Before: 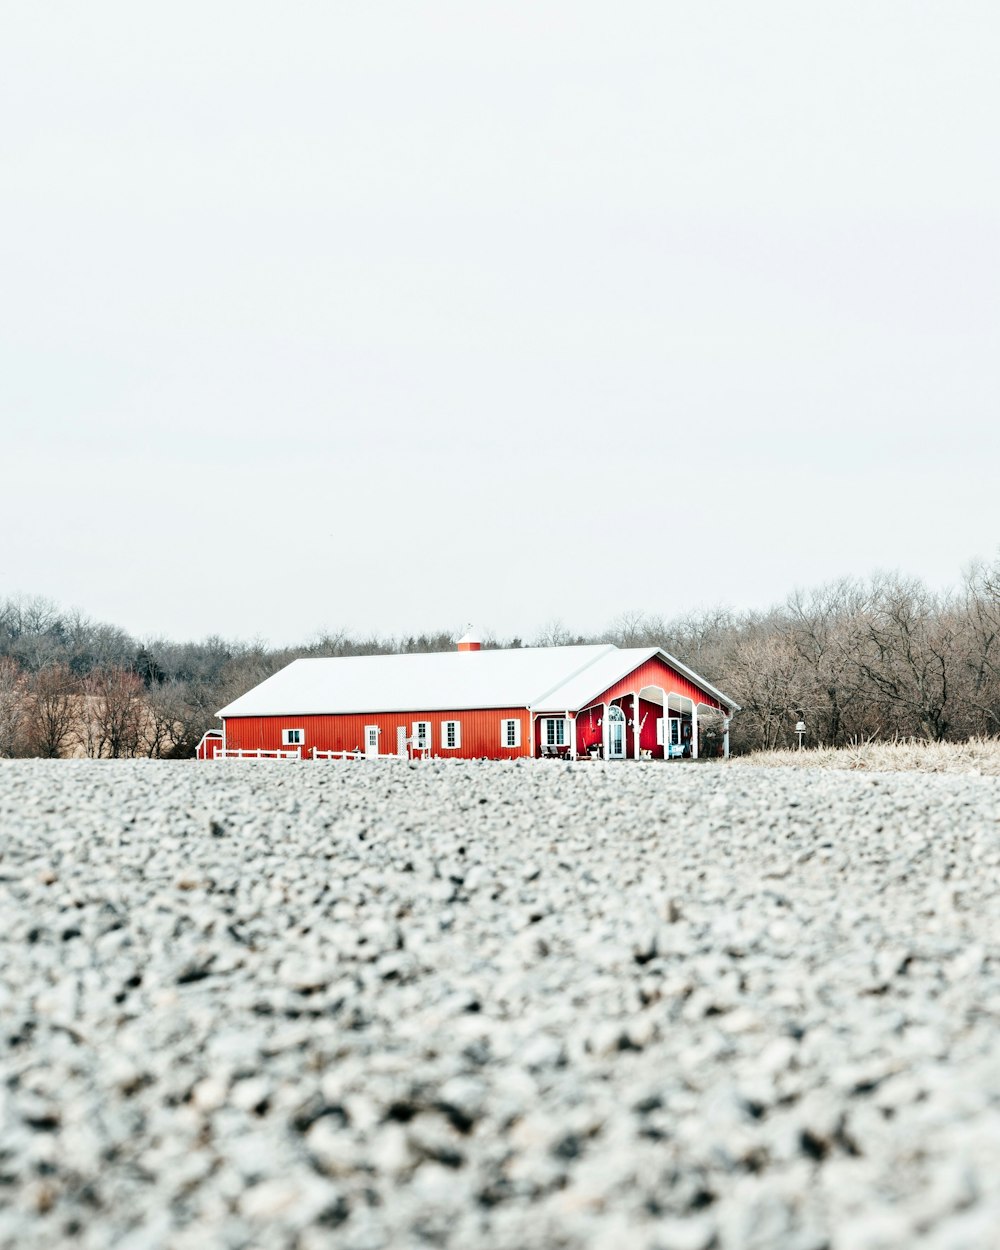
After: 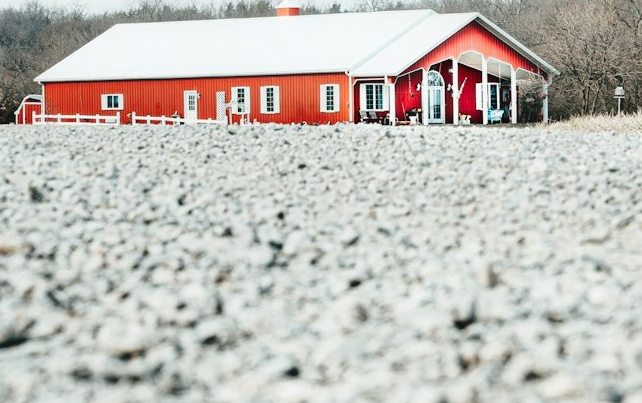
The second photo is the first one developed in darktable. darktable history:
crop: left 18.128%, top 50.856%, right 17.597%, bottom 16.831%
contrast equalizer: octaves 7, y [[0.5, 0.486, 0.447, 0.446, 0.489, 0.5], [0.5 ×6], [0.5 ×6], [0 ×6], [0 ×6]]
